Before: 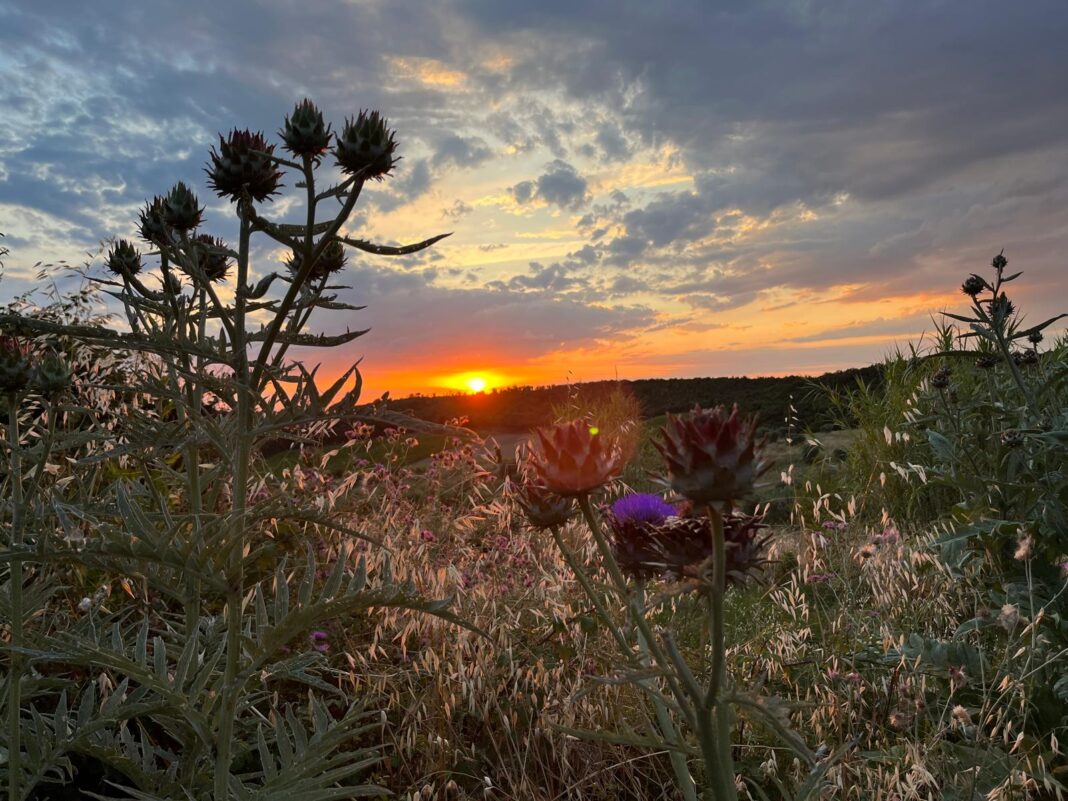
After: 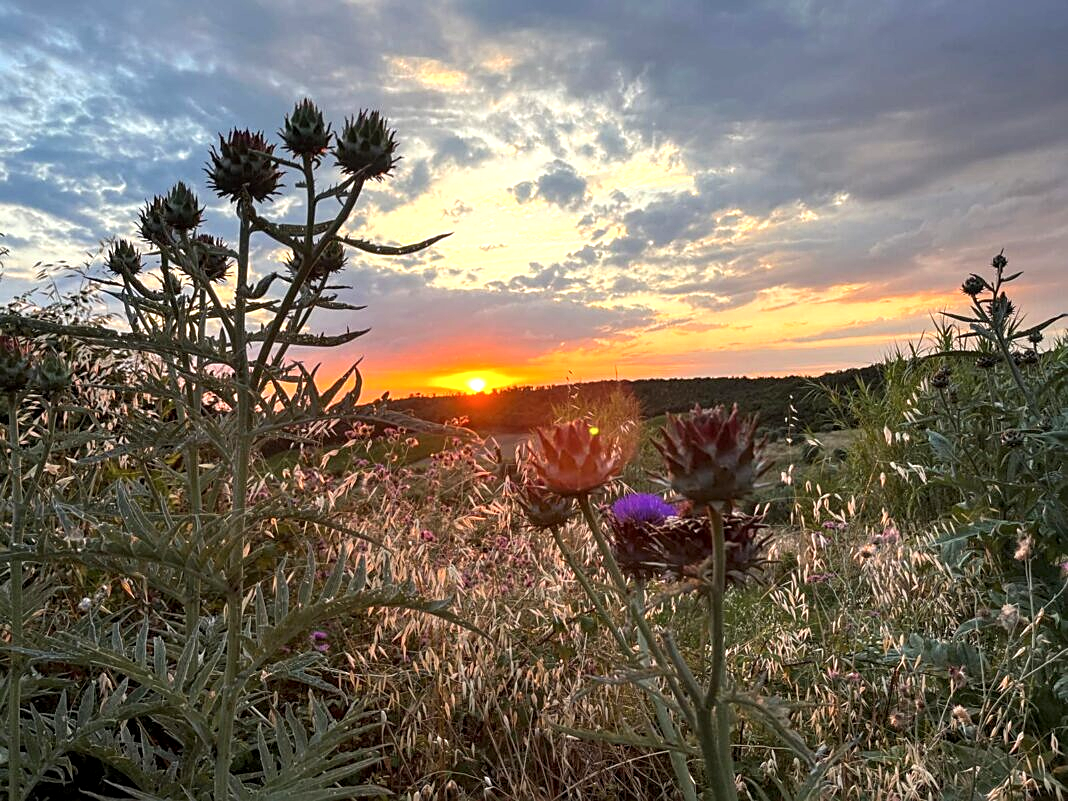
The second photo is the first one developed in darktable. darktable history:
exposure: black level correction 0, exposure 0.697 EV, compensate highlight preservation false
local contrast: on, module defaults
tone equalizer: on, module defaults
sharpen: on, module defaults
